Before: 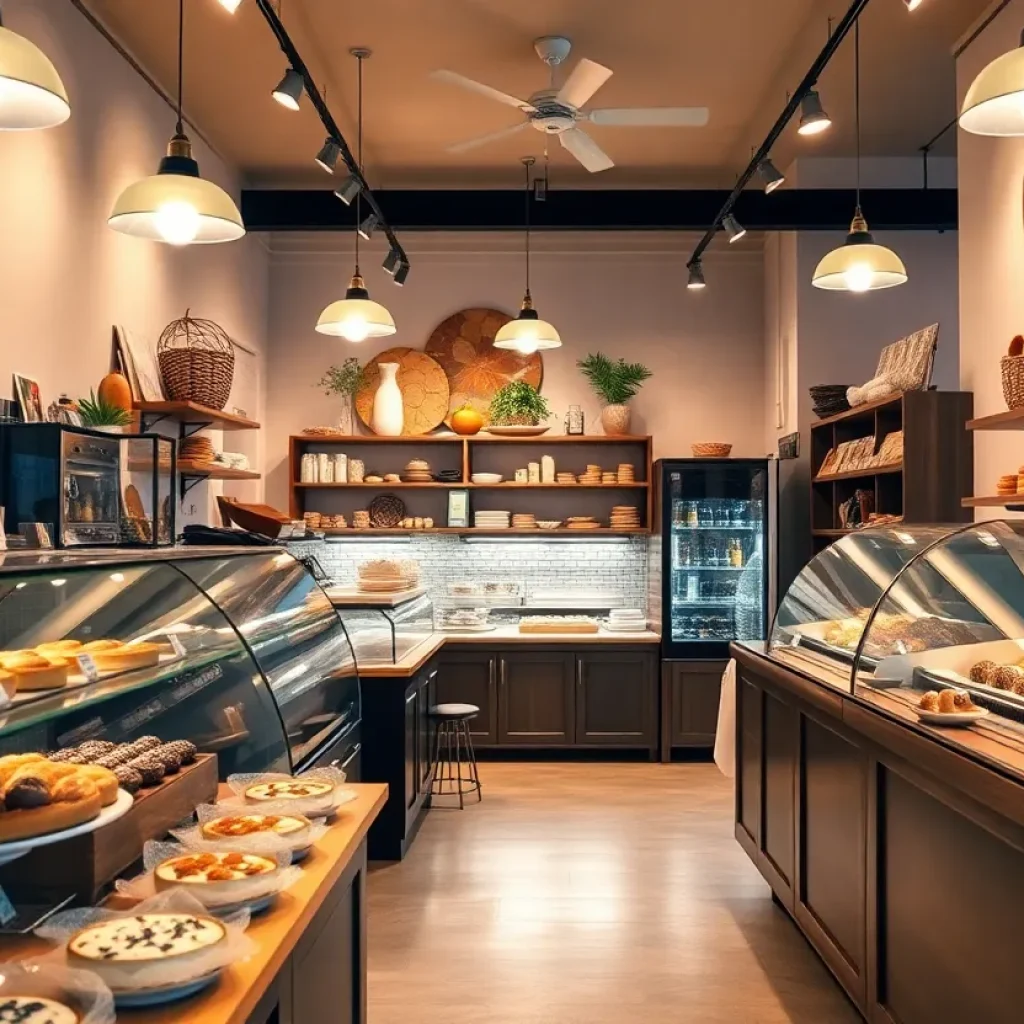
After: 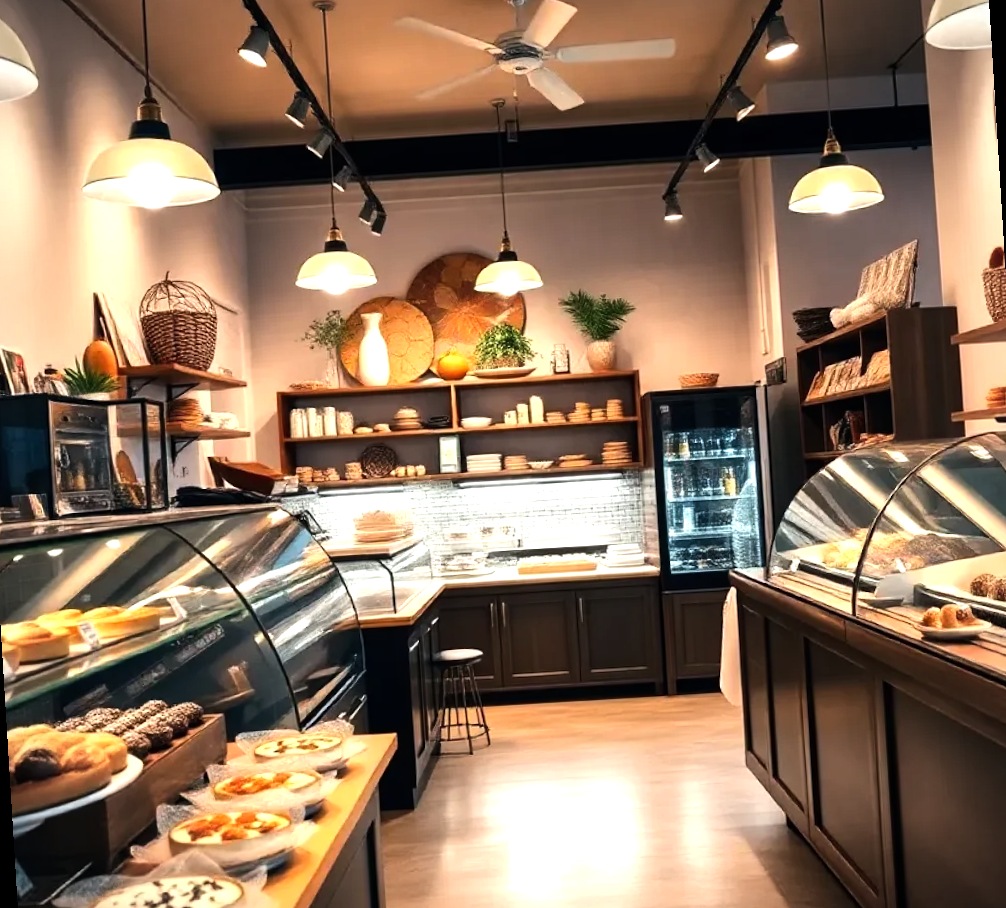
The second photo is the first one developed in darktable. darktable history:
rotate and perspective: rotation -3.52°, crop left 0.036, crop right 0.964, crop top 0.081, crop bottom 0.919
tone equalizer: -8 EV -0.75 EV, -7 EV -0.7 EV, -6 EV -0.6 EV, -5 EV -0.4 EV, -3 EV 0.4 EV, -2 EV 0.6 EV, -1 EV 0.7 EV, +0 EV 0.75 EV, edges refinement/feathering 500, mask exposure compensation -1.57 EV, preserve details no
vignetting: fall-off start 91.19%
